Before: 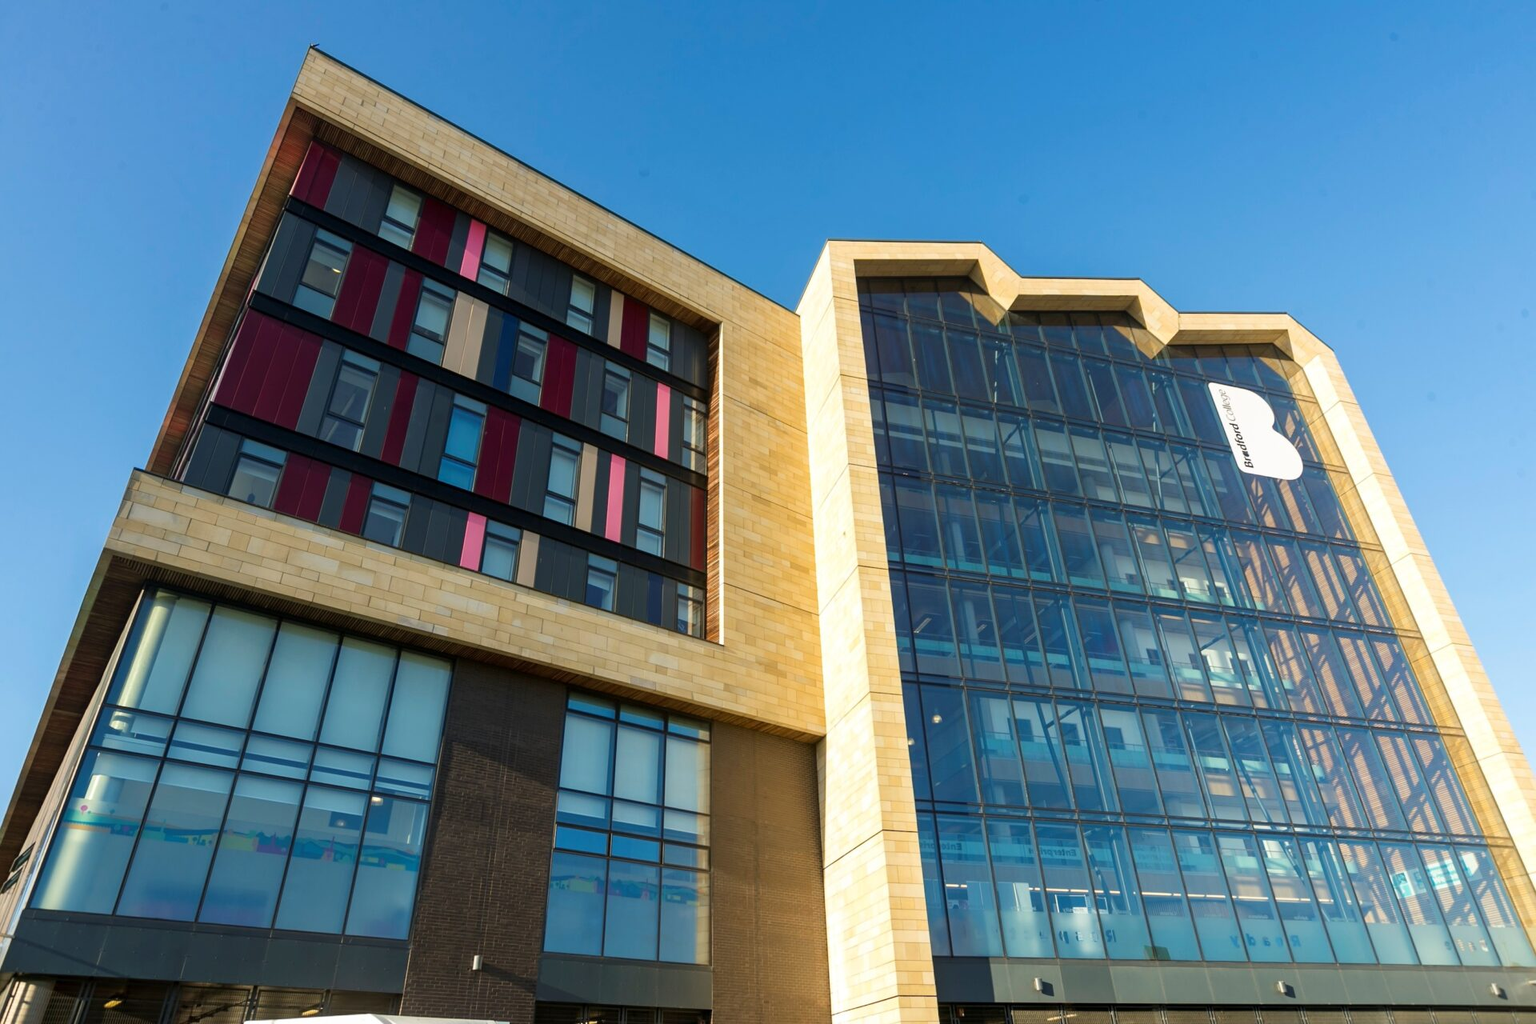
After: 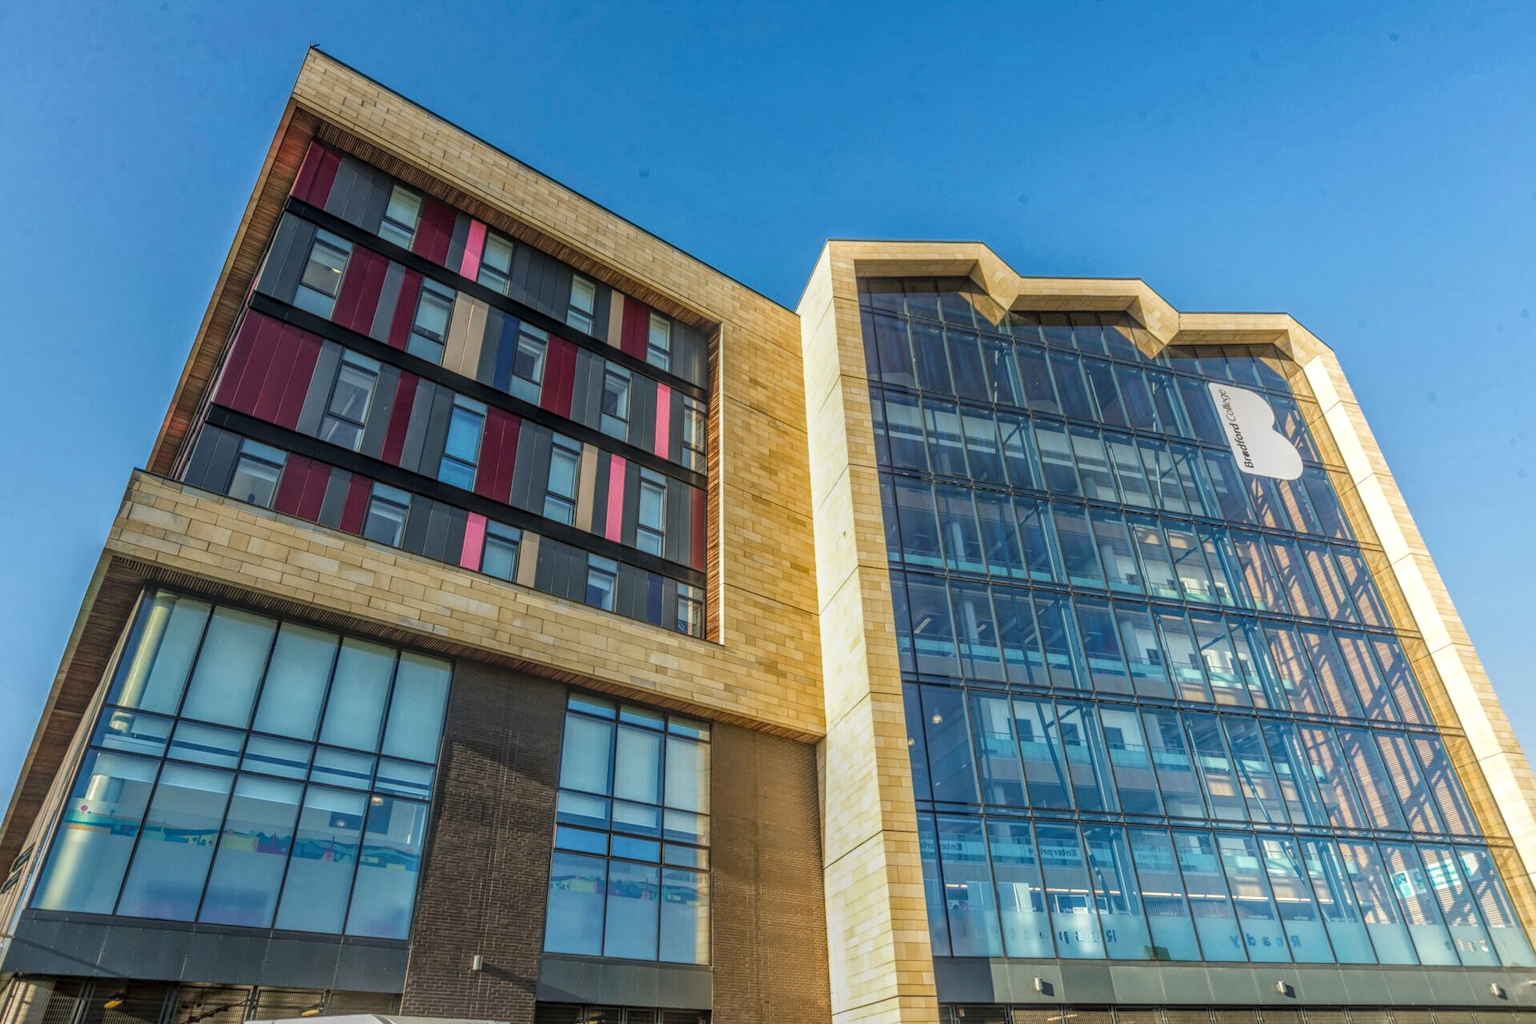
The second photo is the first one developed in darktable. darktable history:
local contrast: highlights 0%, shadows 0%, detail 200%, midtone range 0.25
shadows and highlights: shadows 30.86, highlights 0, soften with gaussian
